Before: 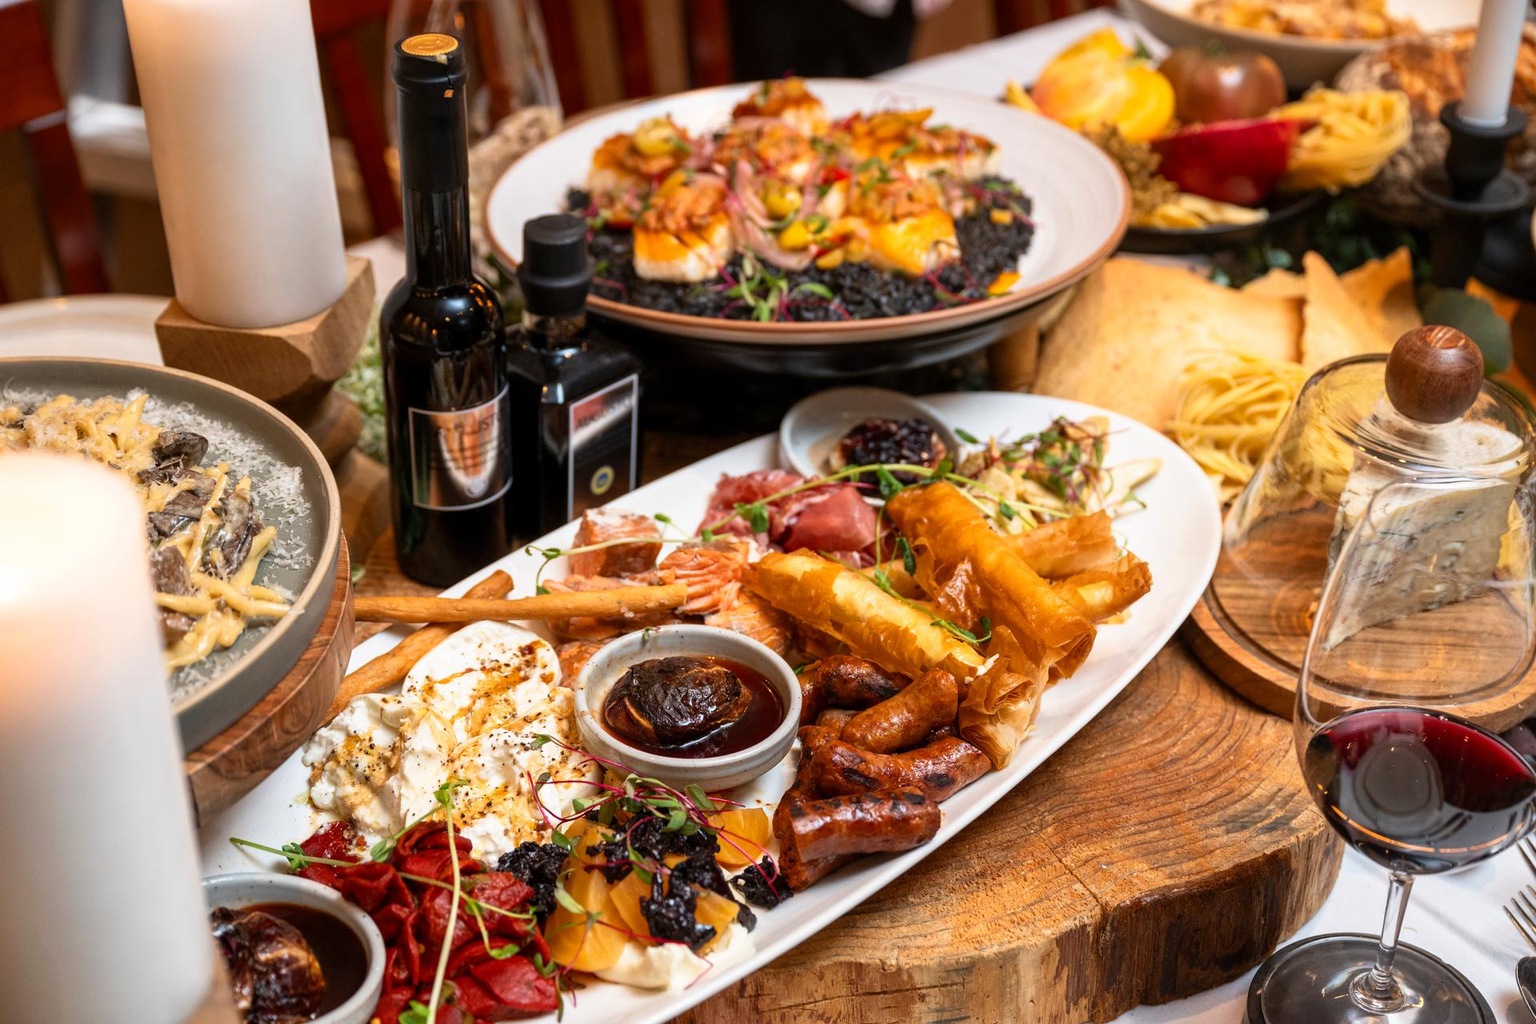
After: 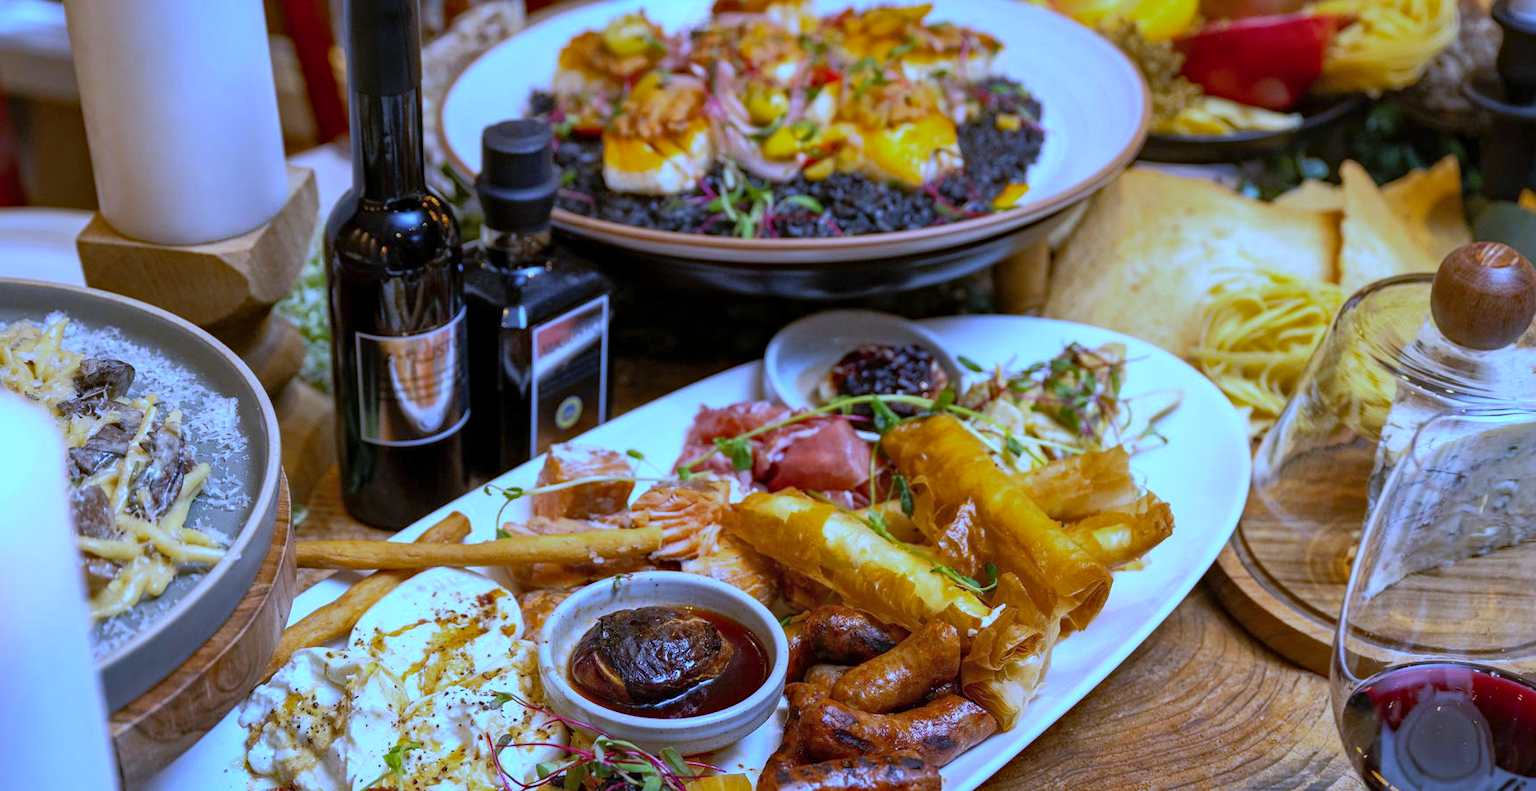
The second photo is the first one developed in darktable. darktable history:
shadows and highlights: on, module defaults
white balance: red 0.766, blue 1.537
crop: left 5.596%, top 10.314%, right 3.534%, bottom 19.395%
haze removal: compatibility mode true, adaptive false
